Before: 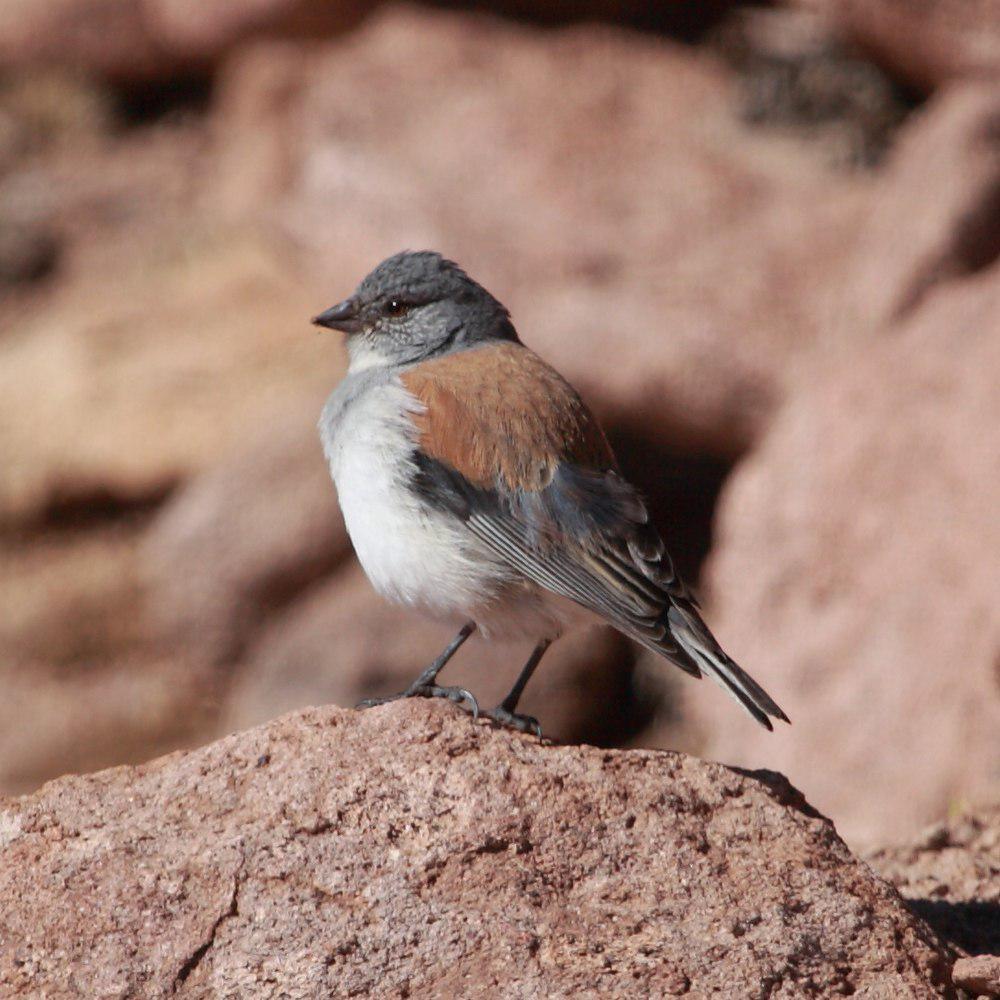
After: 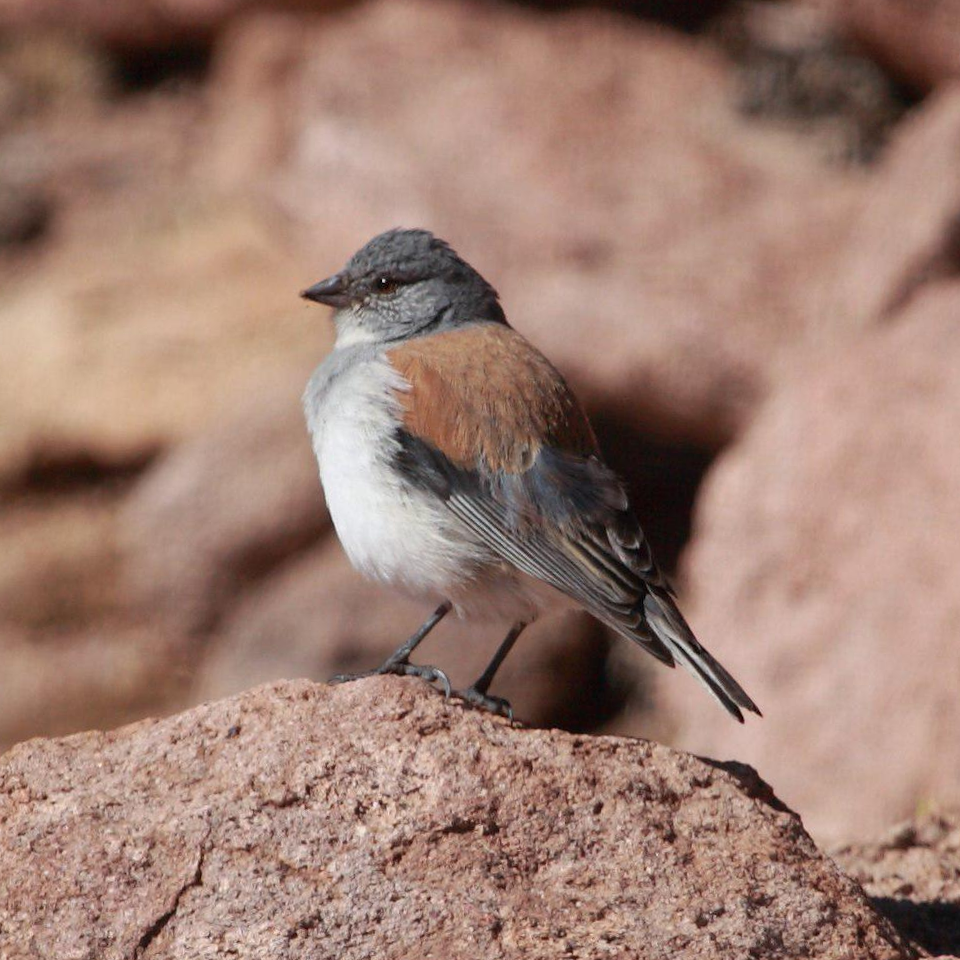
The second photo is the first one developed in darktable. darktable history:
exposure: compensate exposure bias true, compensate highlight preservation false
crop and rotate: angle -2.38°
